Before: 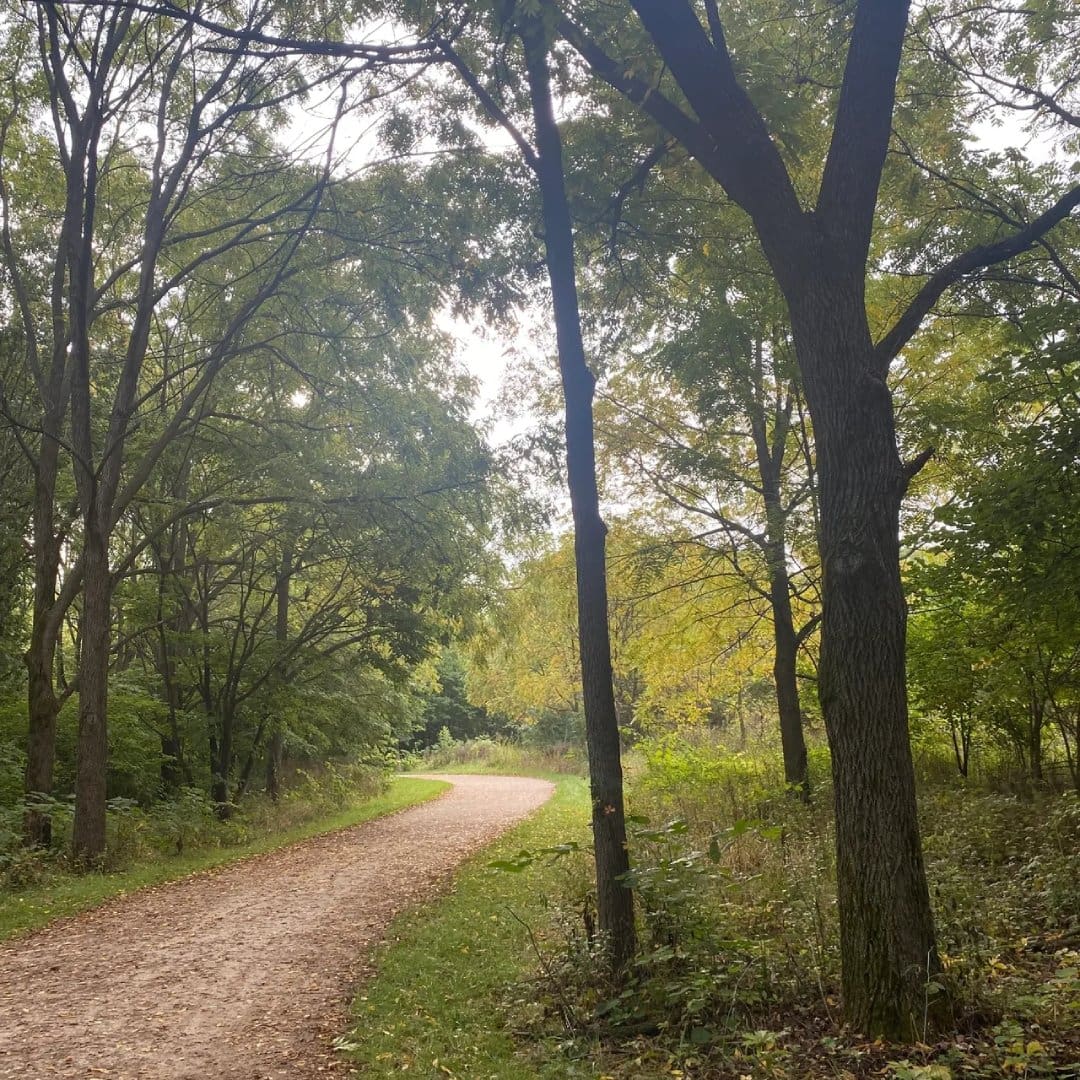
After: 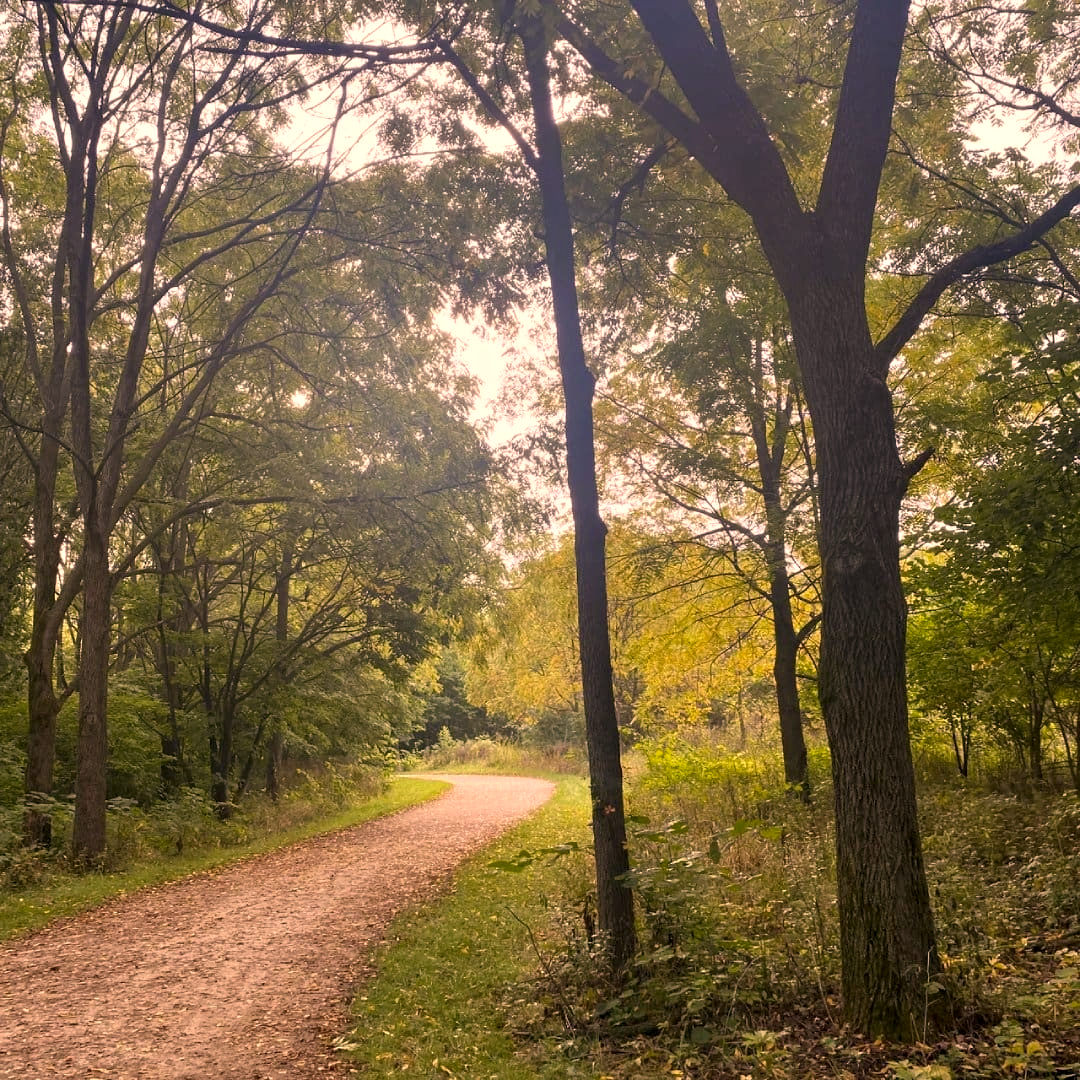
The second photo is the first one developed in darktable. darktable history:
contrast equalizer: y [[0.6 ×6], [0.55 ×6], [0 ×6], [0 ×6], [0 ×6]], mix 0.352
color correction: highlights a* 17.64, highlights b* 18.41
